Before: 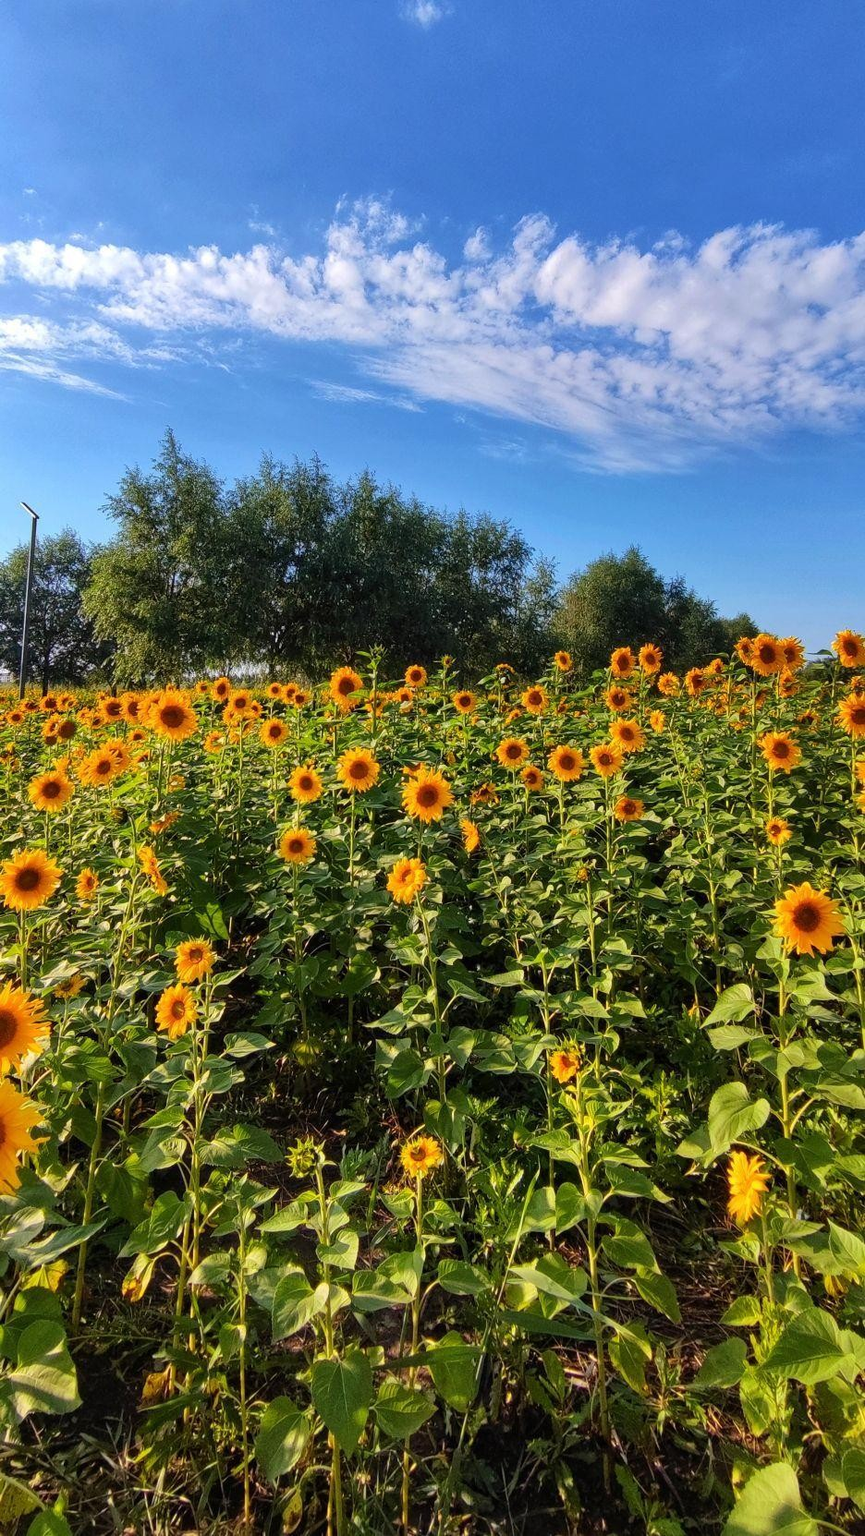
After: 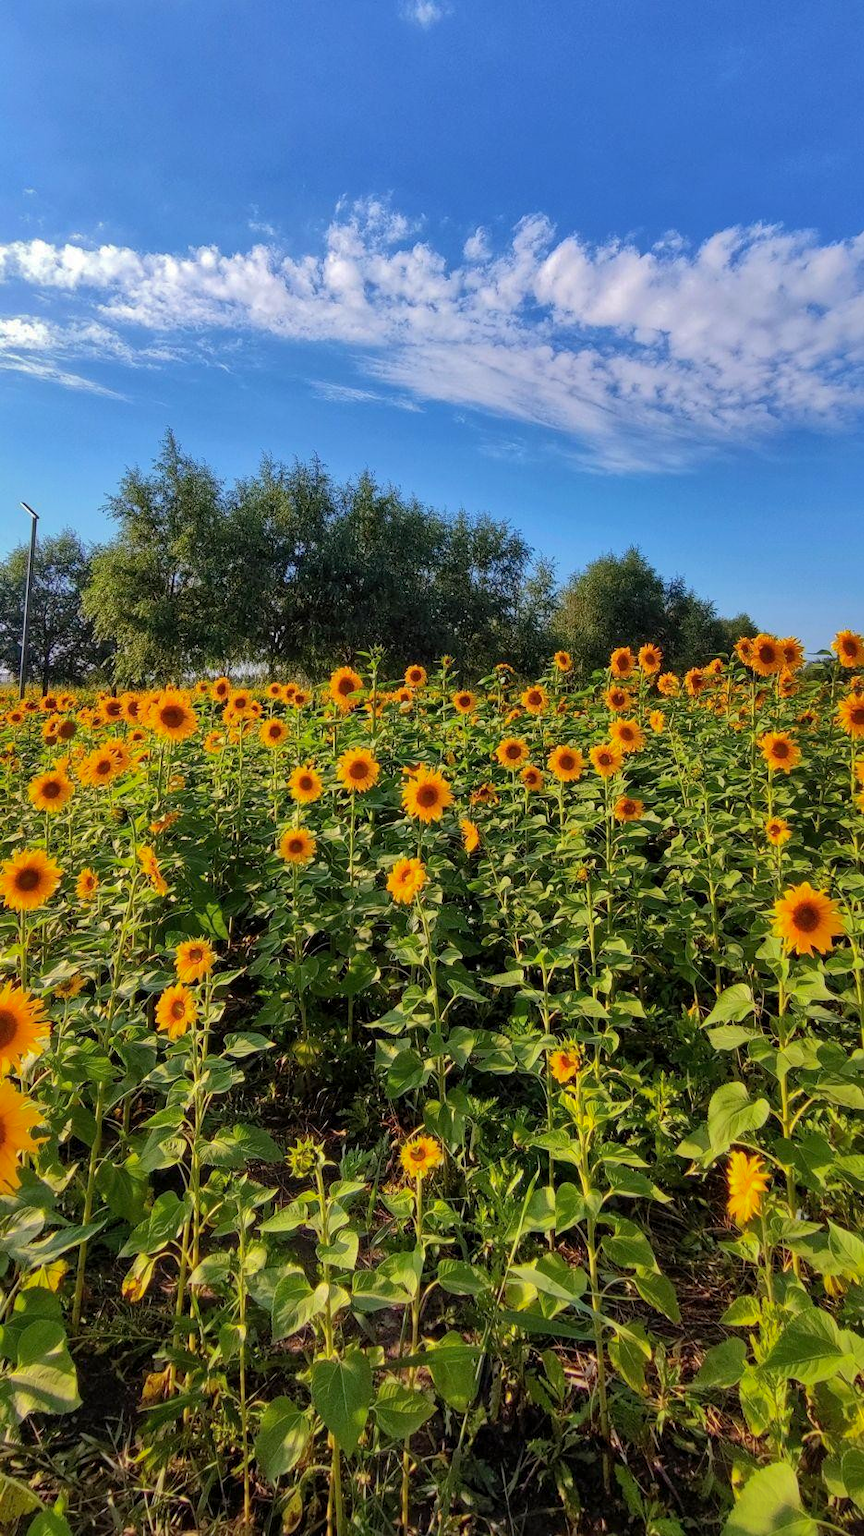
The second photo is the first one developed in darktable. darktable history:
exposure: black level correction 0.001, compensate highlight preservation false
shadows and highlights: shadows 39.66, highlights -59.73
